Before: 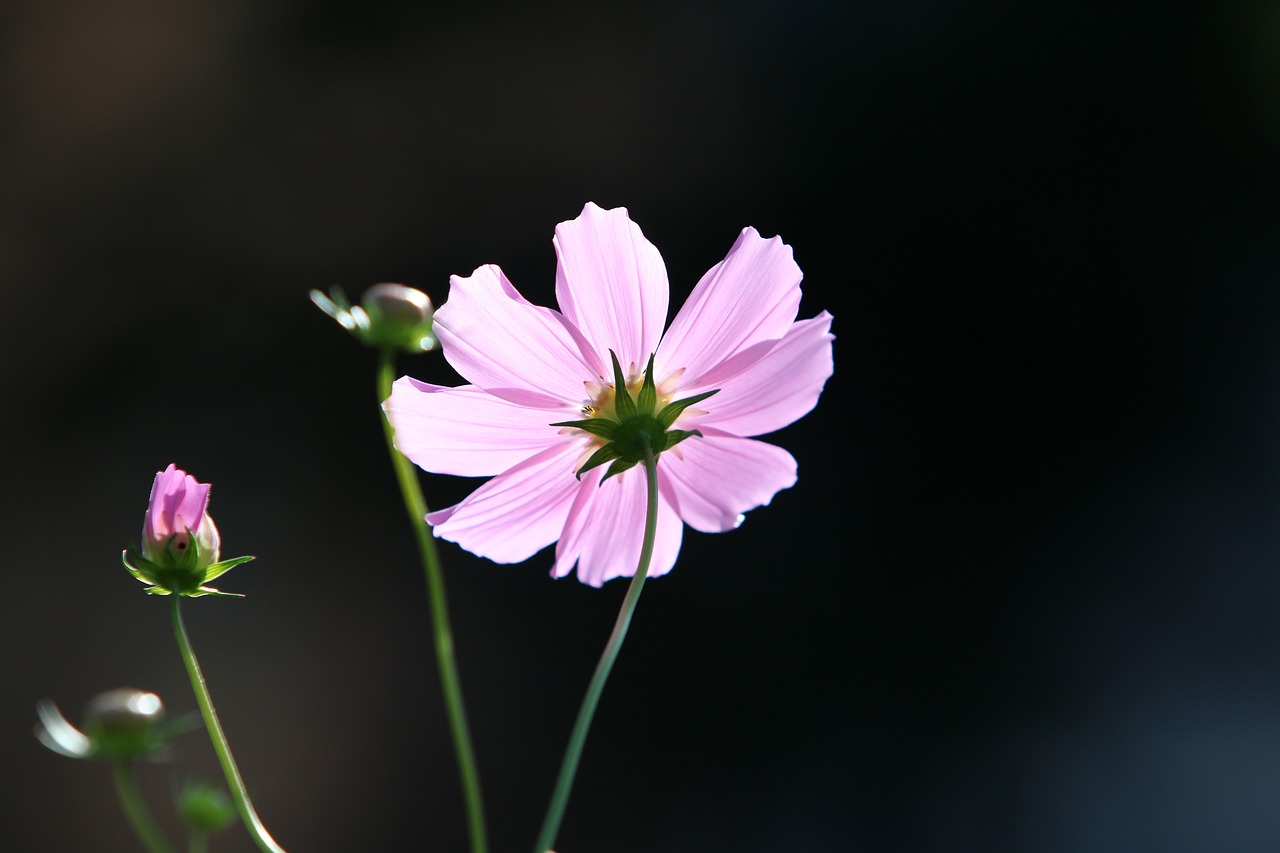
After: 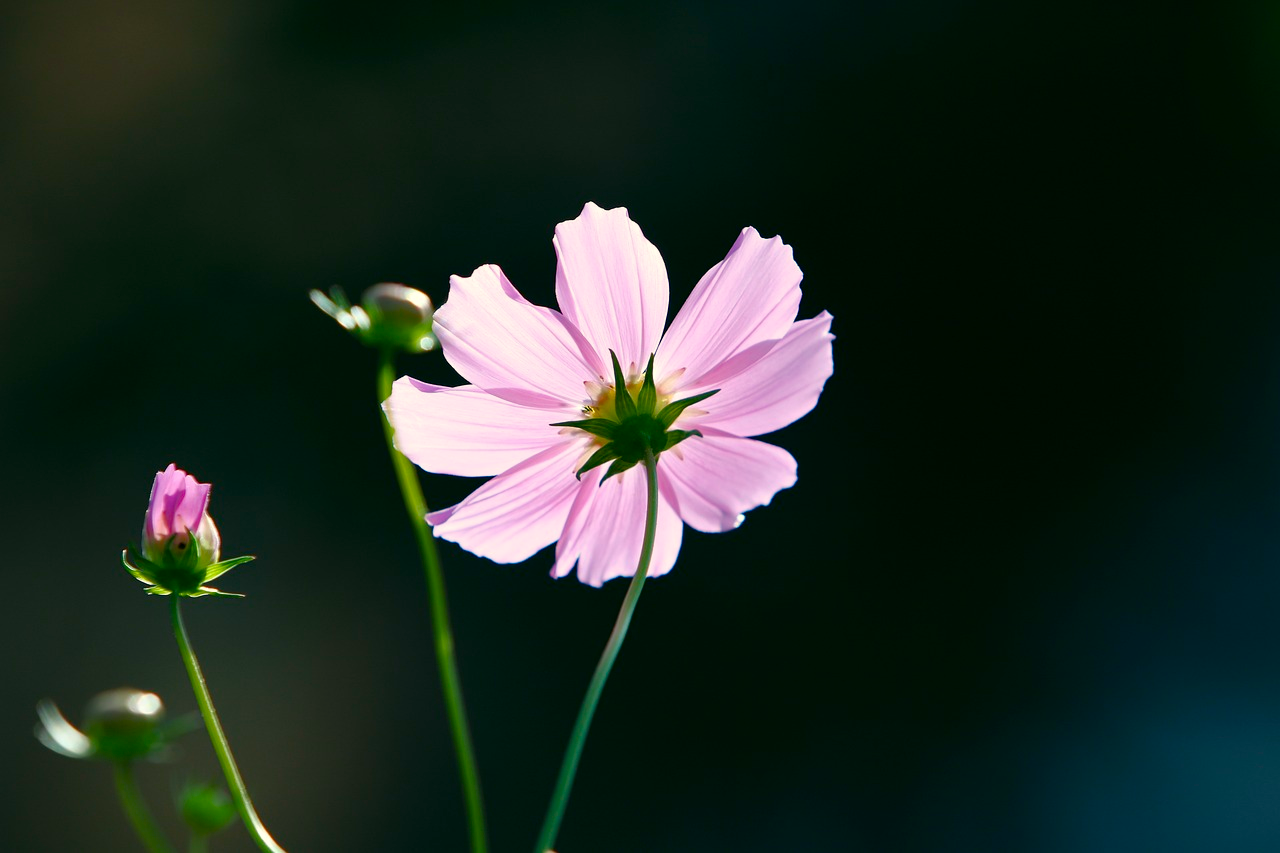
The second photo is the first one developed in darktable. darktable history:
color balance rgb: perceptual saturation grading › global saturation 20%, perceptual saturation grading › highlights -25%, perceptual saturation grading › shadows 50%
color correction: highlights a* -0.482, highlights b* 9.48, shadows a* -9.48, shadows b* 0.803
